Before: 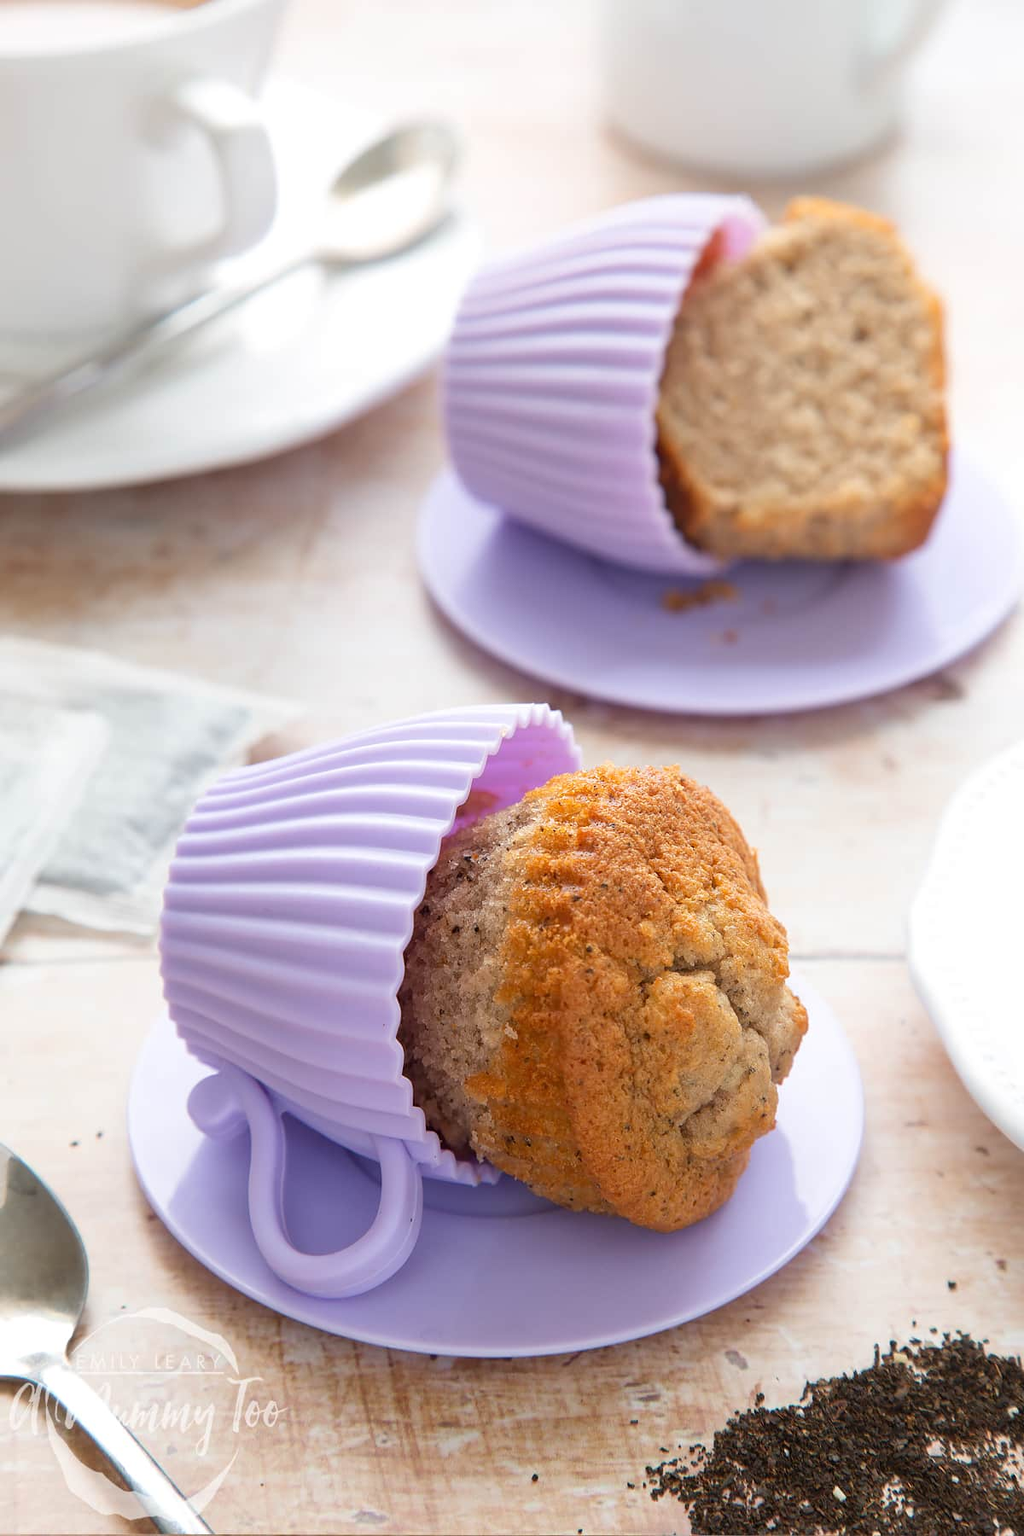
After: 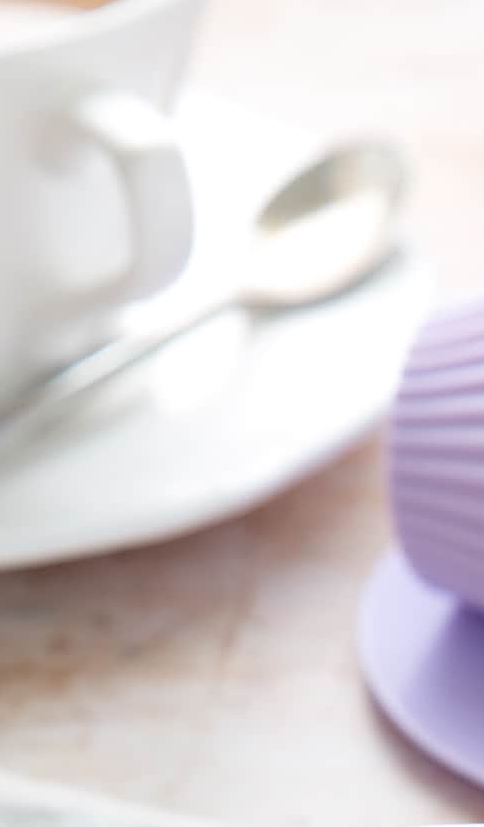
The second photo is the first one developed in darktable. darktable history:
crop and rotate: left 10.926%, top 0.105%, right 48.672%, bottom 53.919%
sharpen: on, module defaults
